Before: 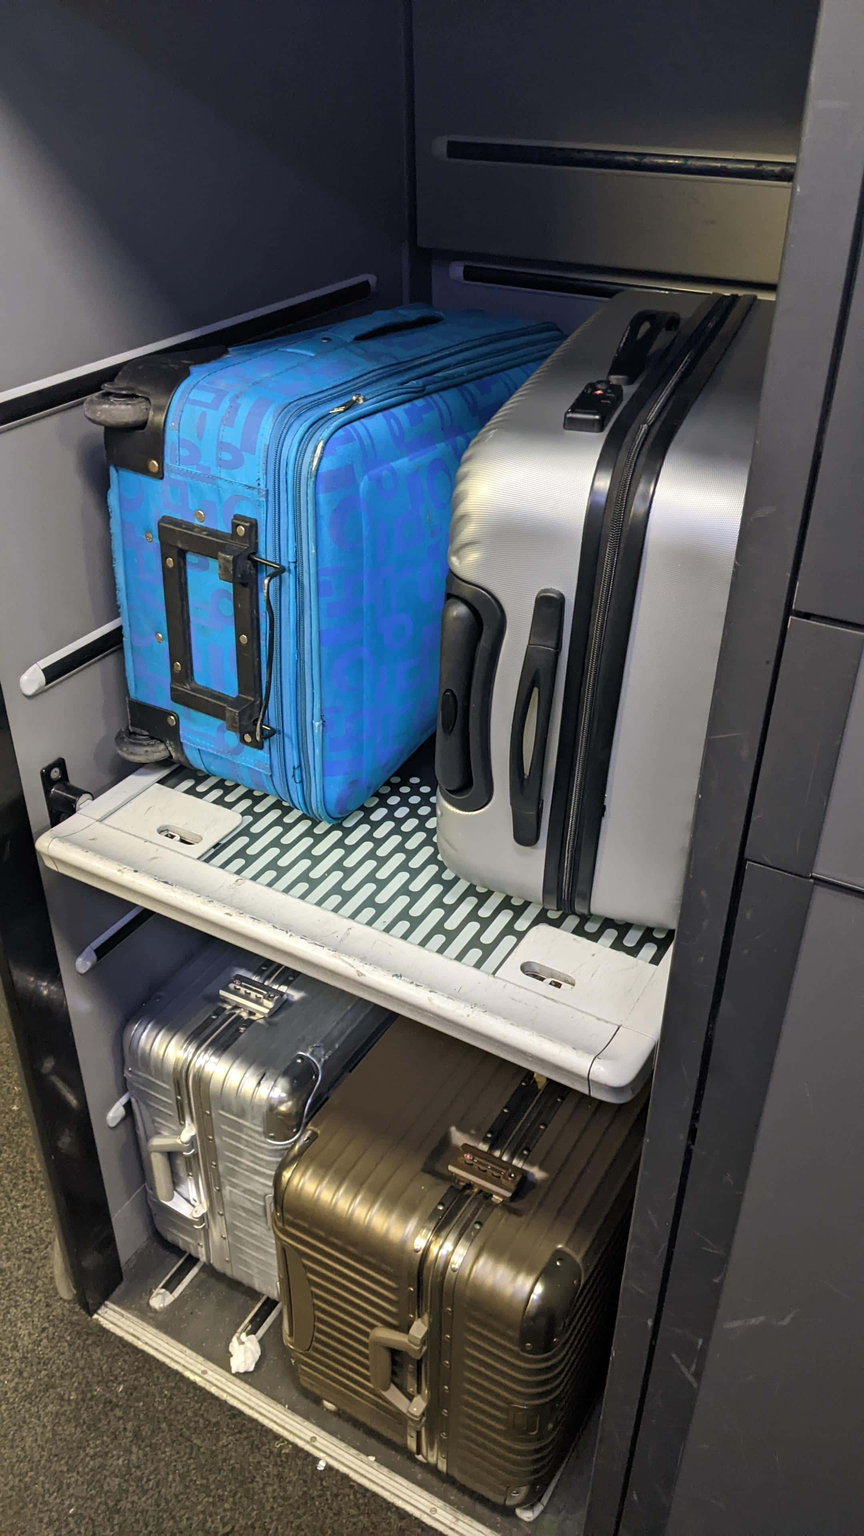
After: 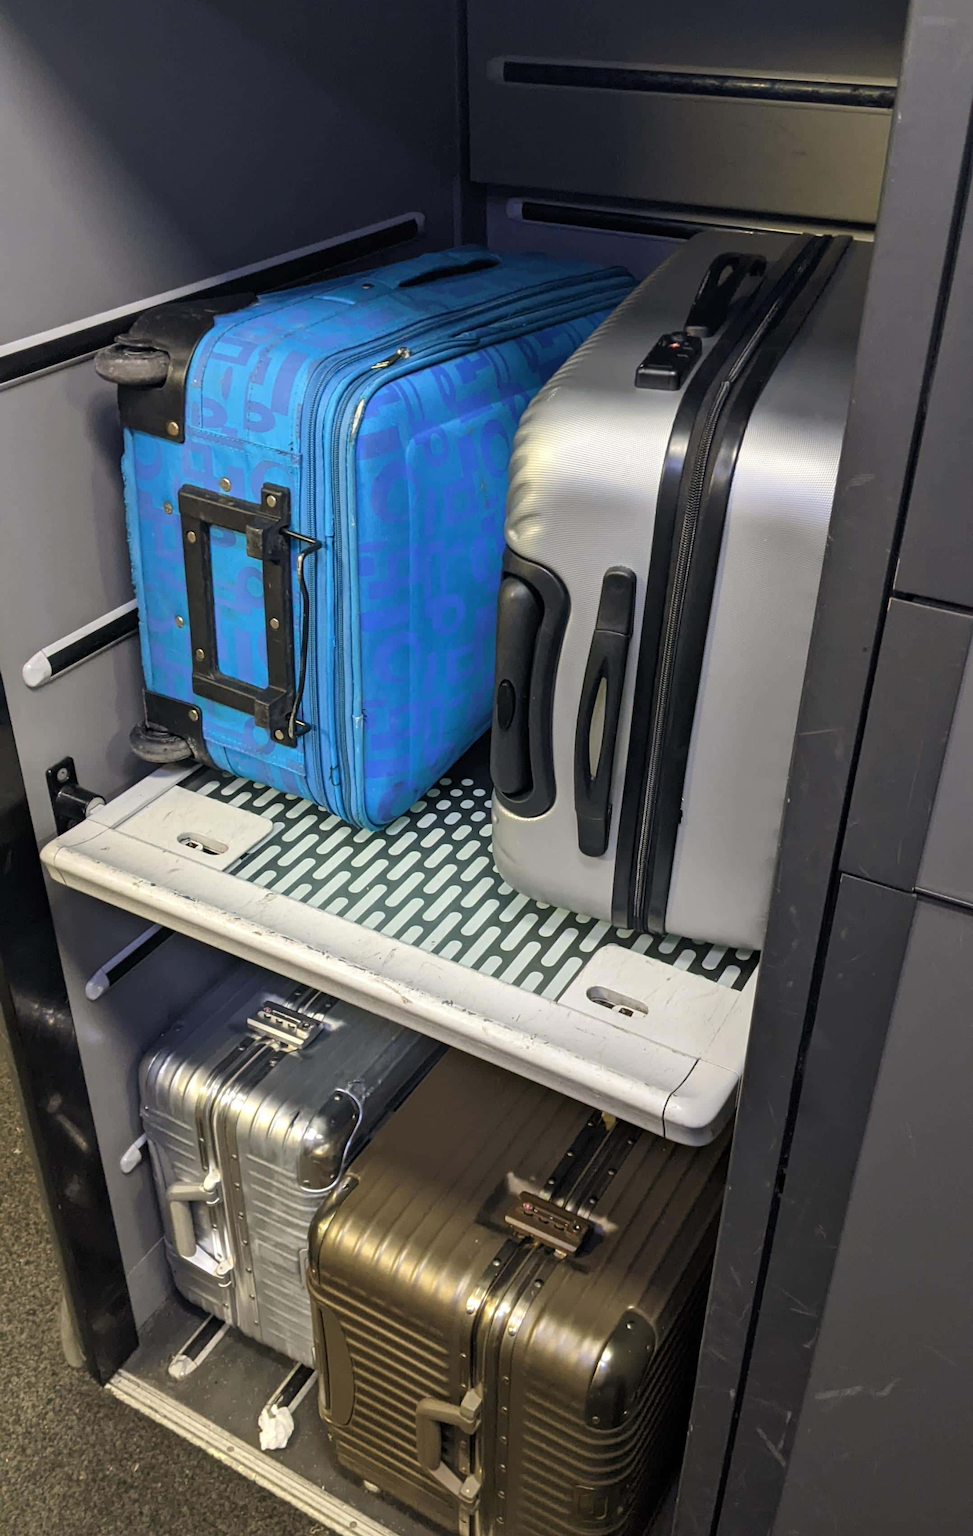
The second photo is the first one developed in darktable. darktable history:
base curve: curves: ch0 [(0, 0) (0.472, 0.455) (1, 1)], preserve colors none
crop and rotate: top 5.609%, bottom 5.609%
